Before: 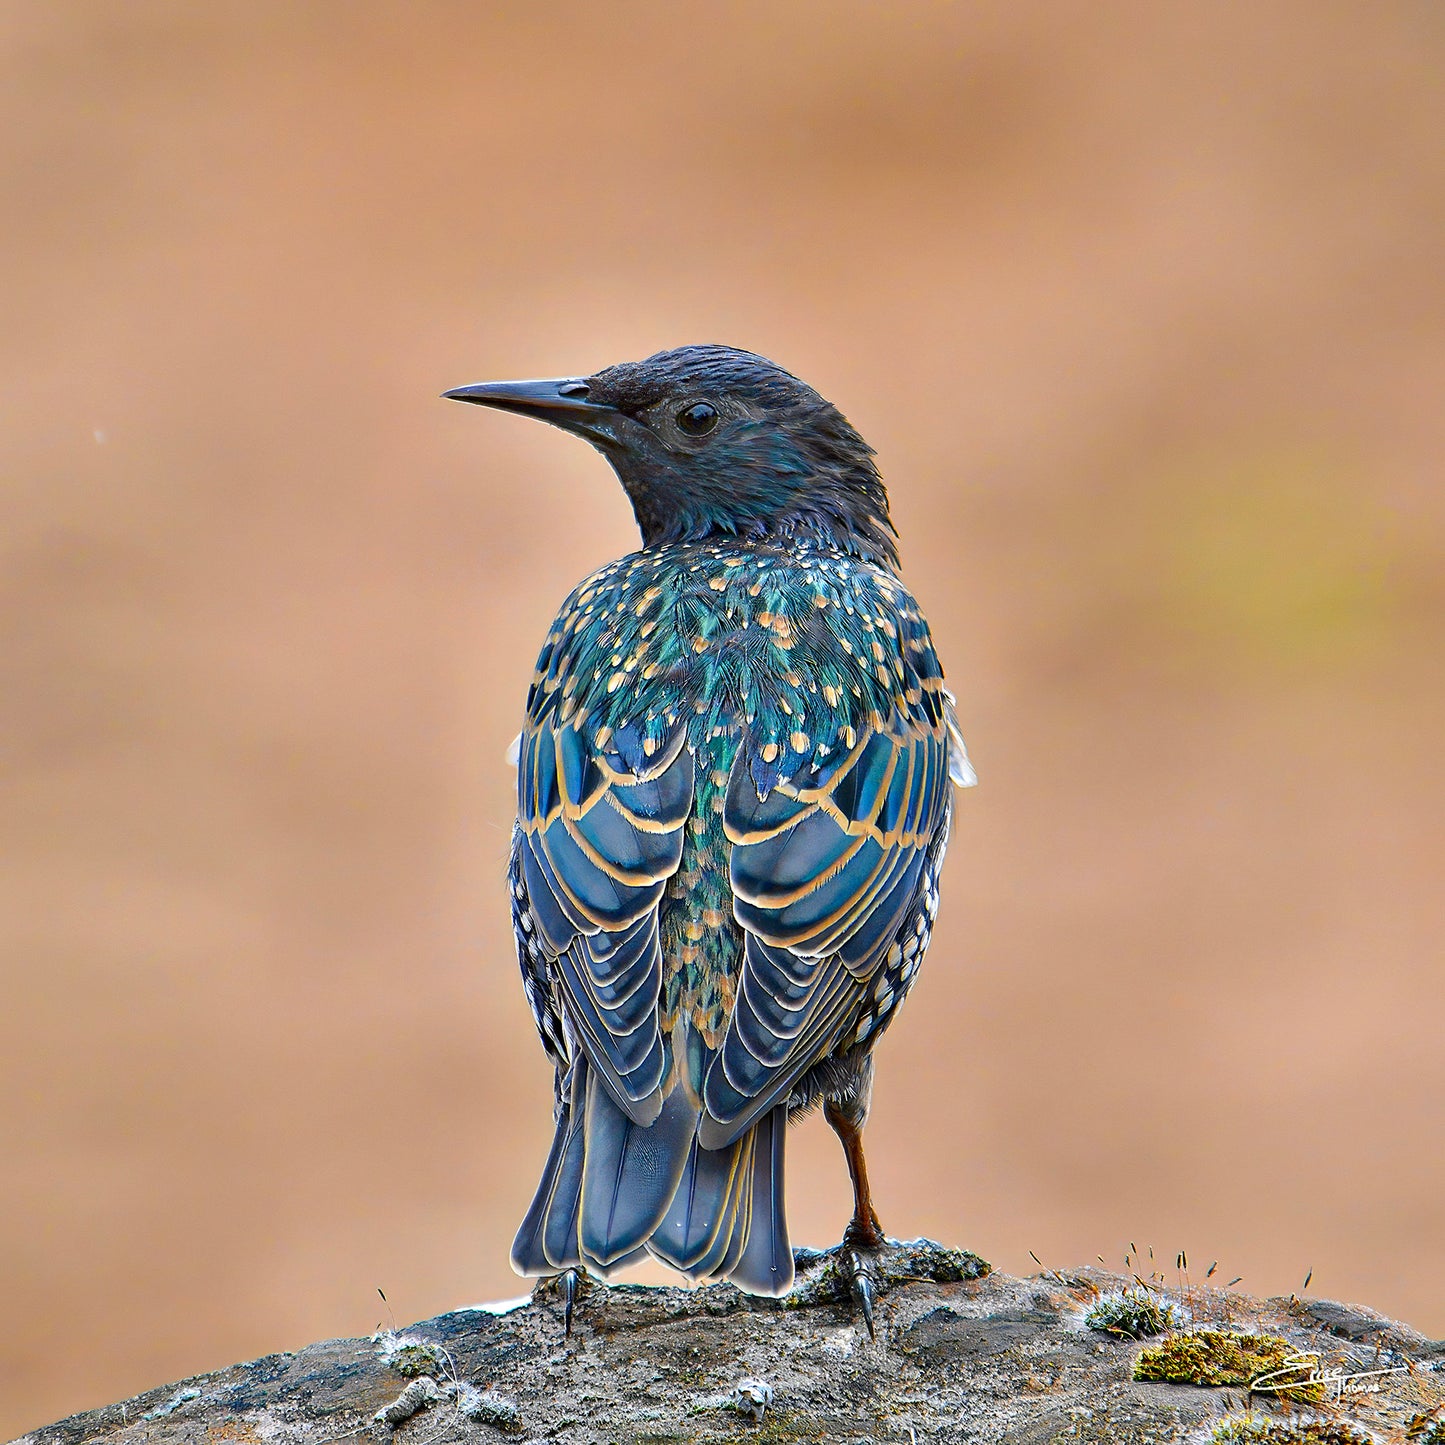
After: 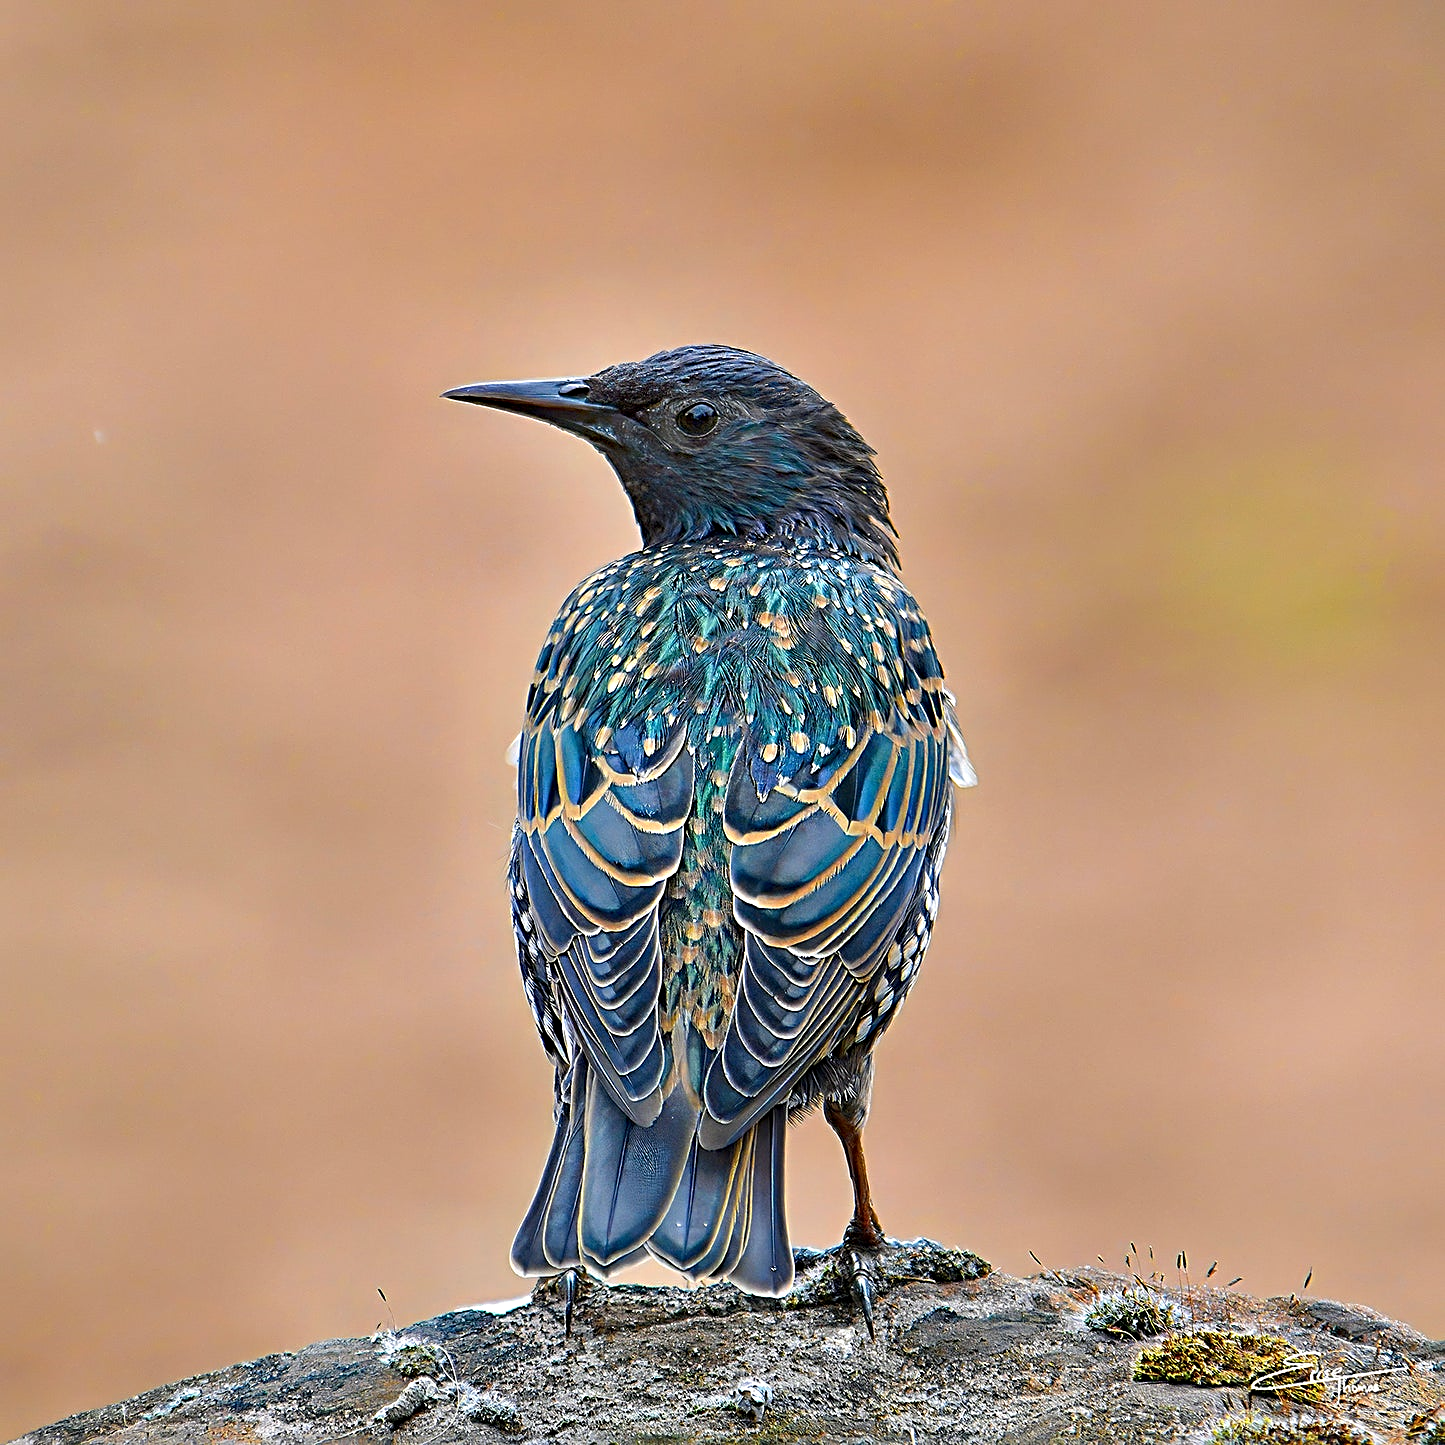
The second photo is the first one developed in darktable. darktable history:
sharpen: radius 3.999
